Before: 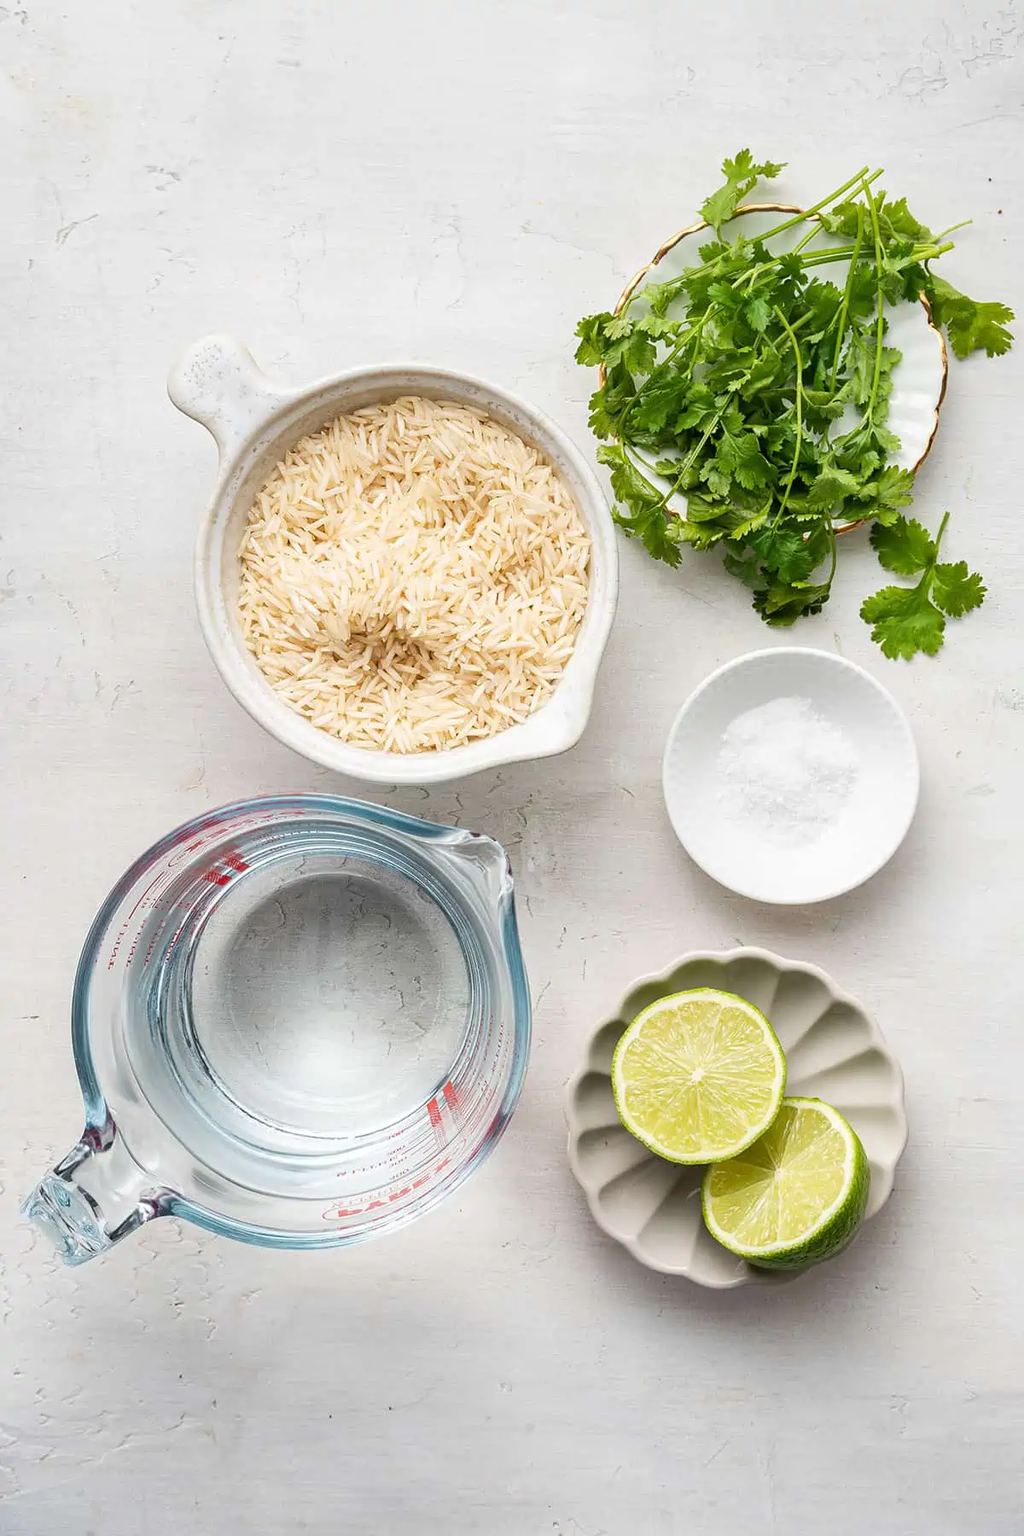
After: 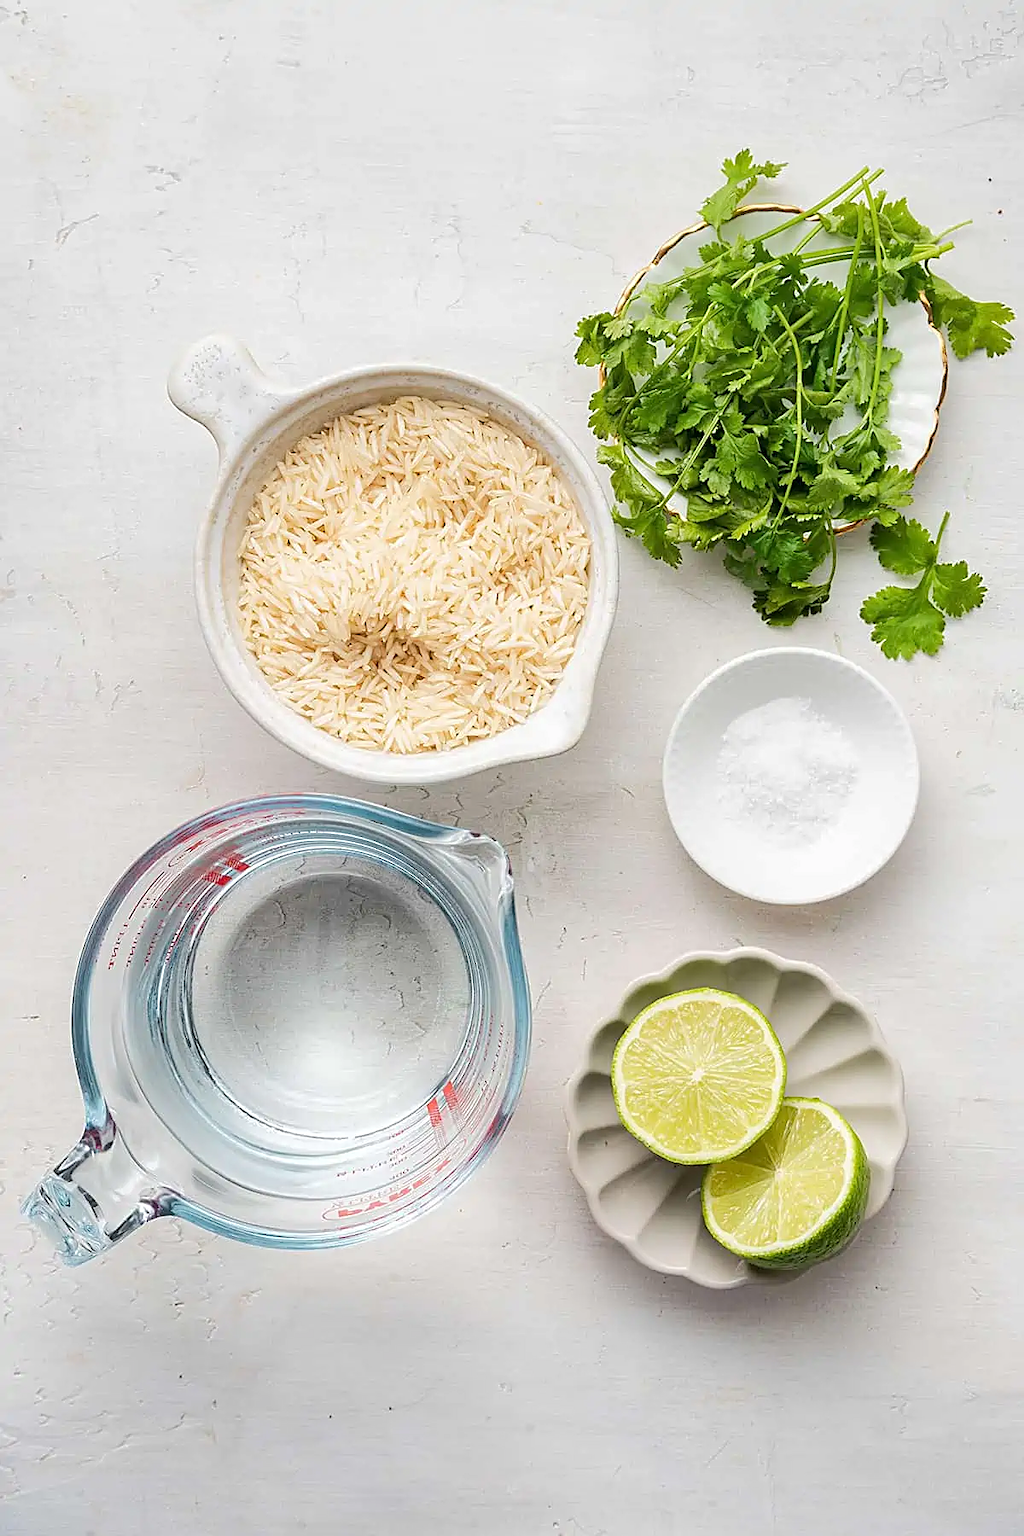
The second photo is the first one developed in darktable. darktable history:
sharpen: on, module defaults
base curve: curves: ch0 [(0, 0) (0.262, 0.32) (0.722, 0.705) (1, 1)]
